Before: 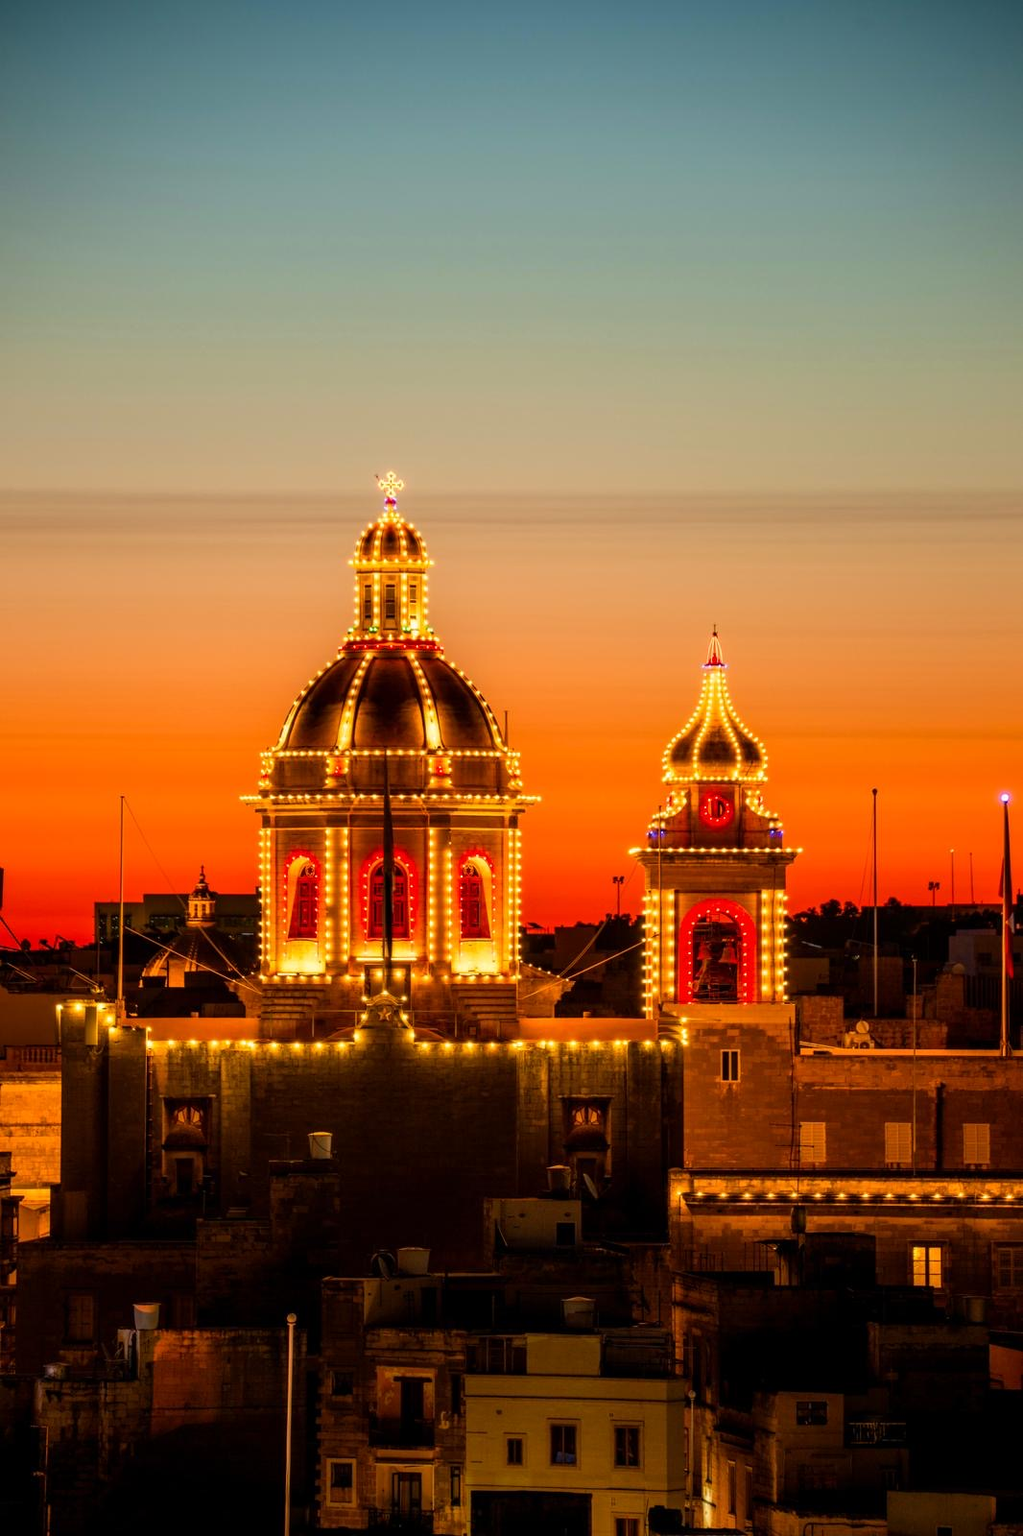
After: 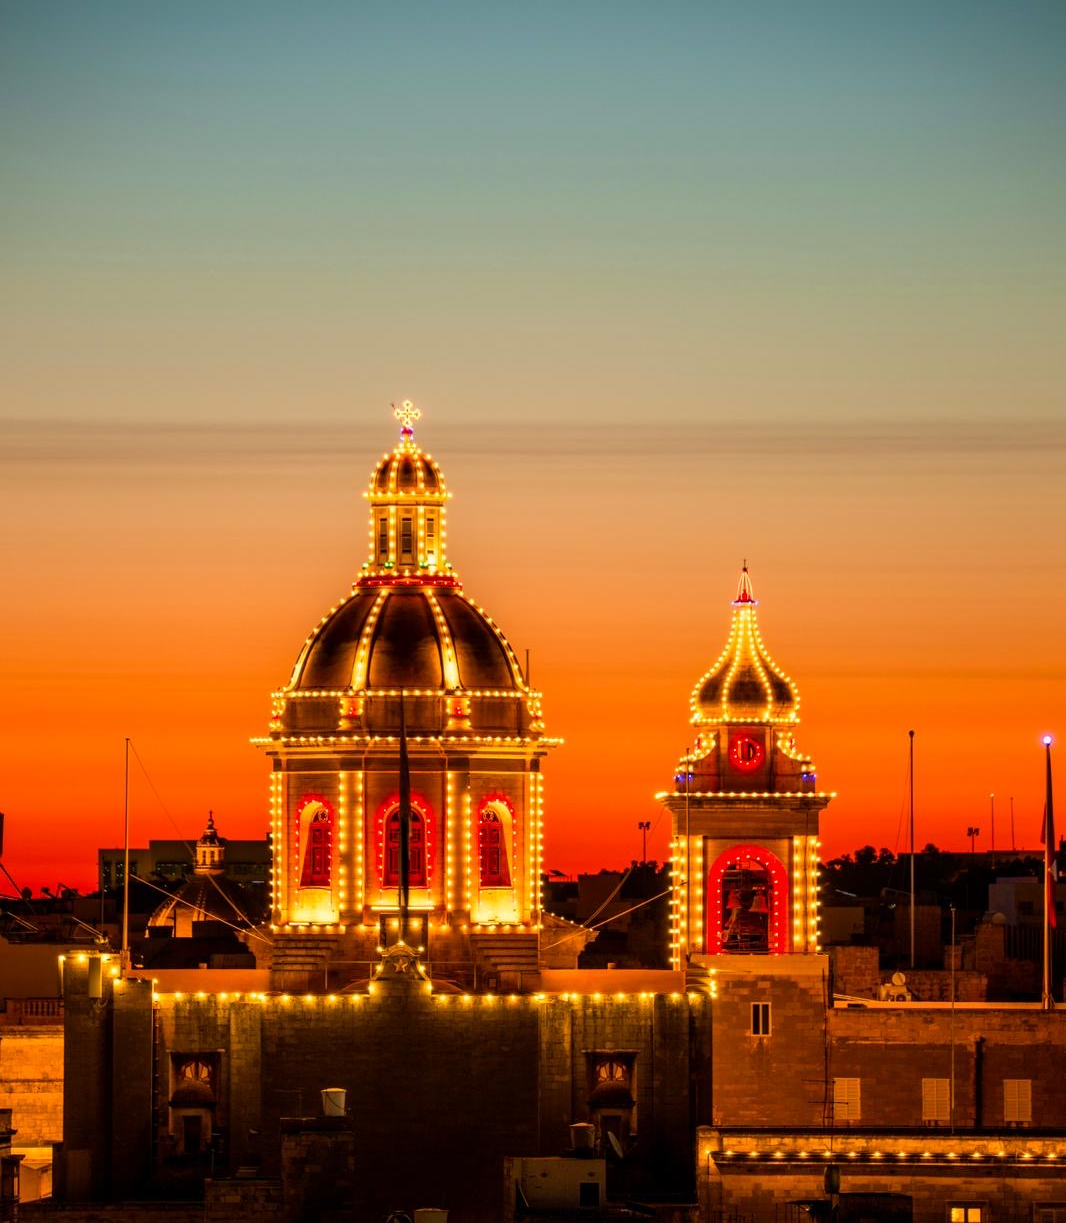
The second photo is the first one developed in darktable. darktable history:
crop: top 5.722%, bottom 17.789%
